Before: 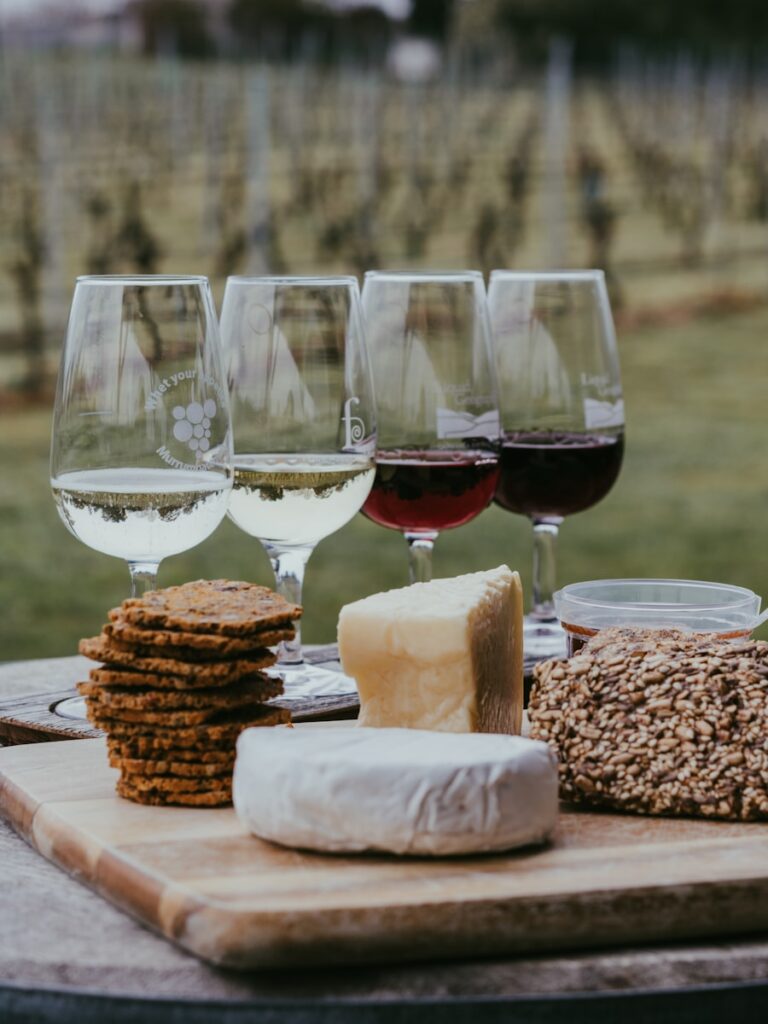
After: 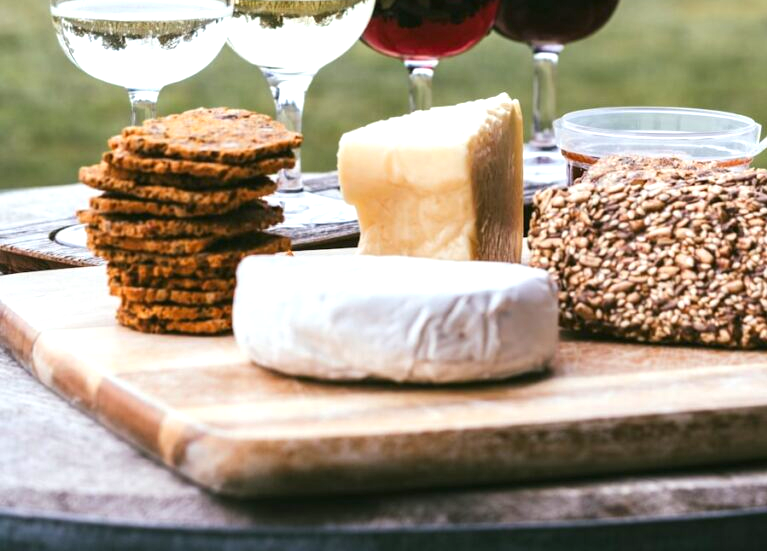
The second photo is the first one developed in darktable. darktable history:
tone equalizer: on, module defaults
exposure: black level correction 0, exposure 1.105 EV, compensate highlight preservation false
crop and rotate: top 46.166%, right 0.114%
contrast brightness saturation: saturation 0.101
